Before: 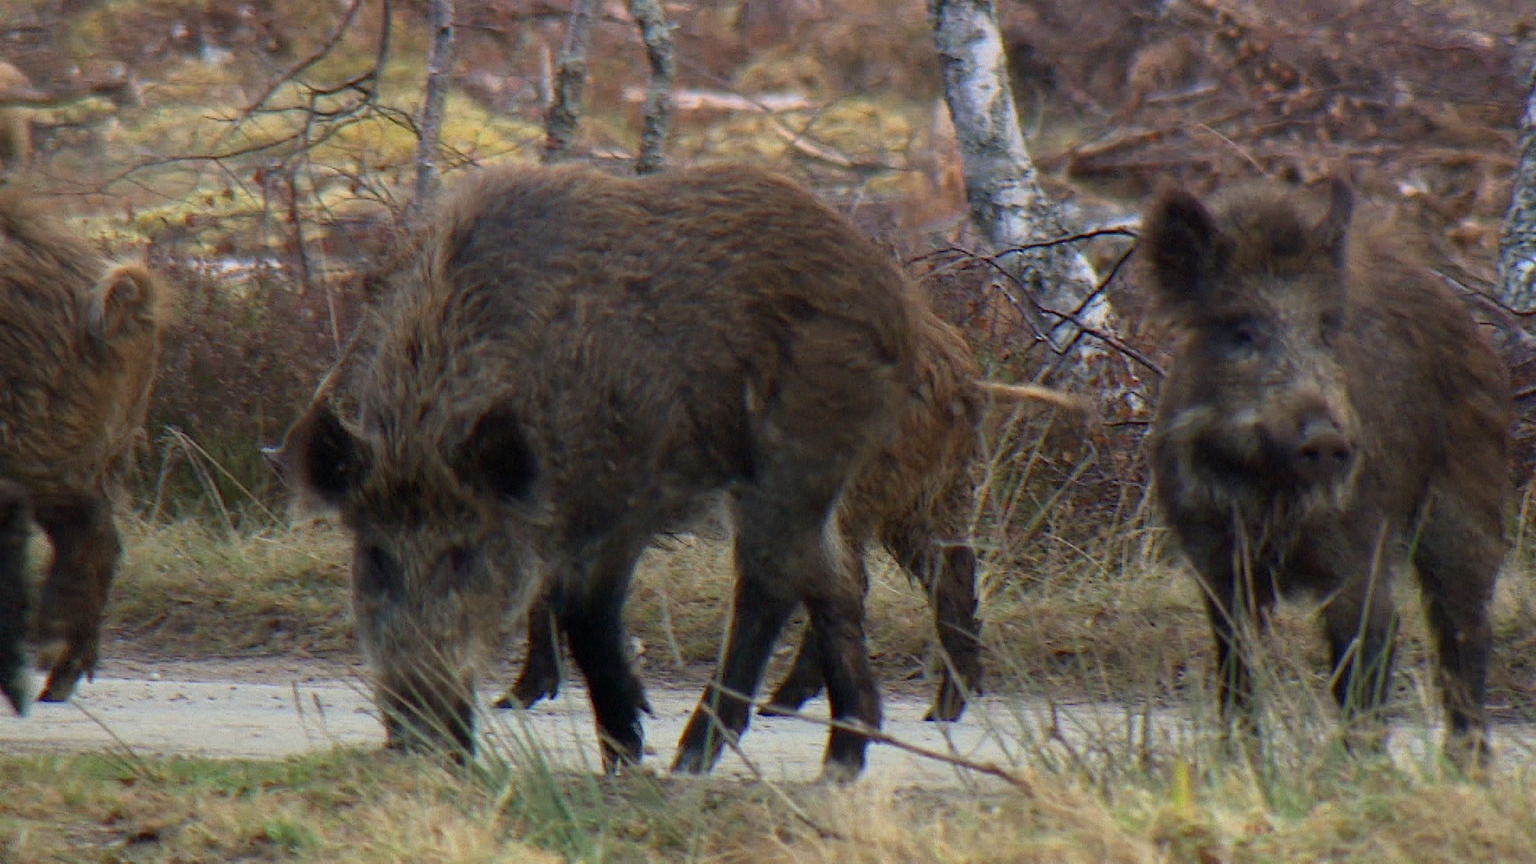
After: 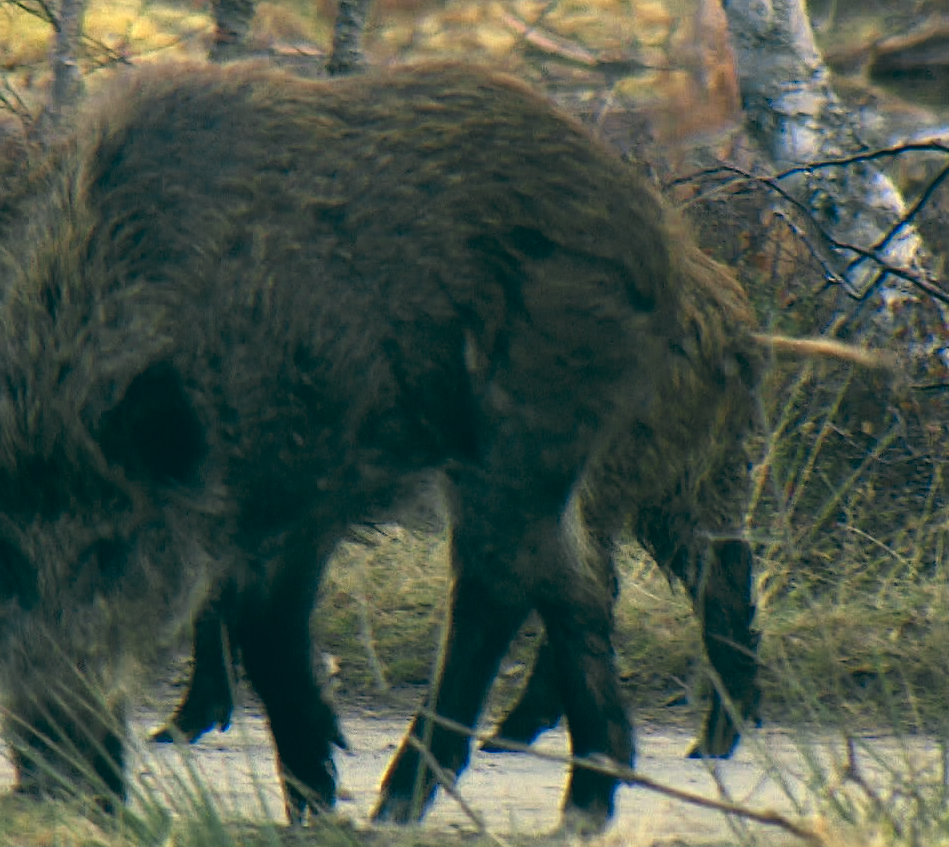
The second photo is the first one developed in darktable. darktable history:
crop and rotate: angle 0.02°, left 24.353%, top 13.219%, right 26.156%, bottom 8.224%
color zones: curves: ch0 [(0, 0.485) (0.178, 0.476) (0.261, 0.623) (0.411, 0.403) (0.708, 0.603) (0.934, 0.412)]; ch1 [(0.003, 0.485) (0.149, 0.496) (0.229, 0.584) (0.326, 0.551) (0.484, 0.262) (0.757, 0.643)]
color balance: lift [1.005, 0.99, 1.007, 1.01], gamma [1, 0.979, 1.011, 1.021], gain [0.923, 1.098, 1.025, 0.902], input saturation 90.45%, contrast 7.73%, output saturation 105.91%
